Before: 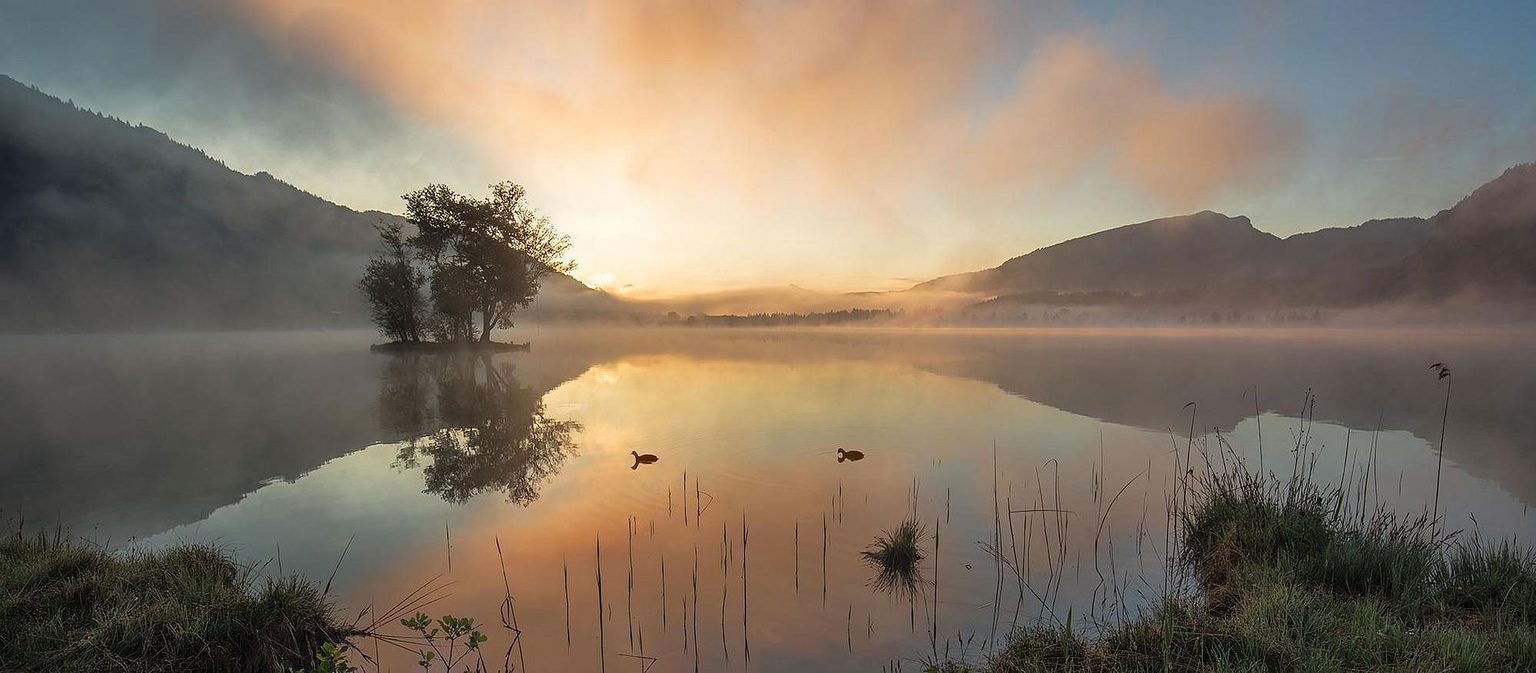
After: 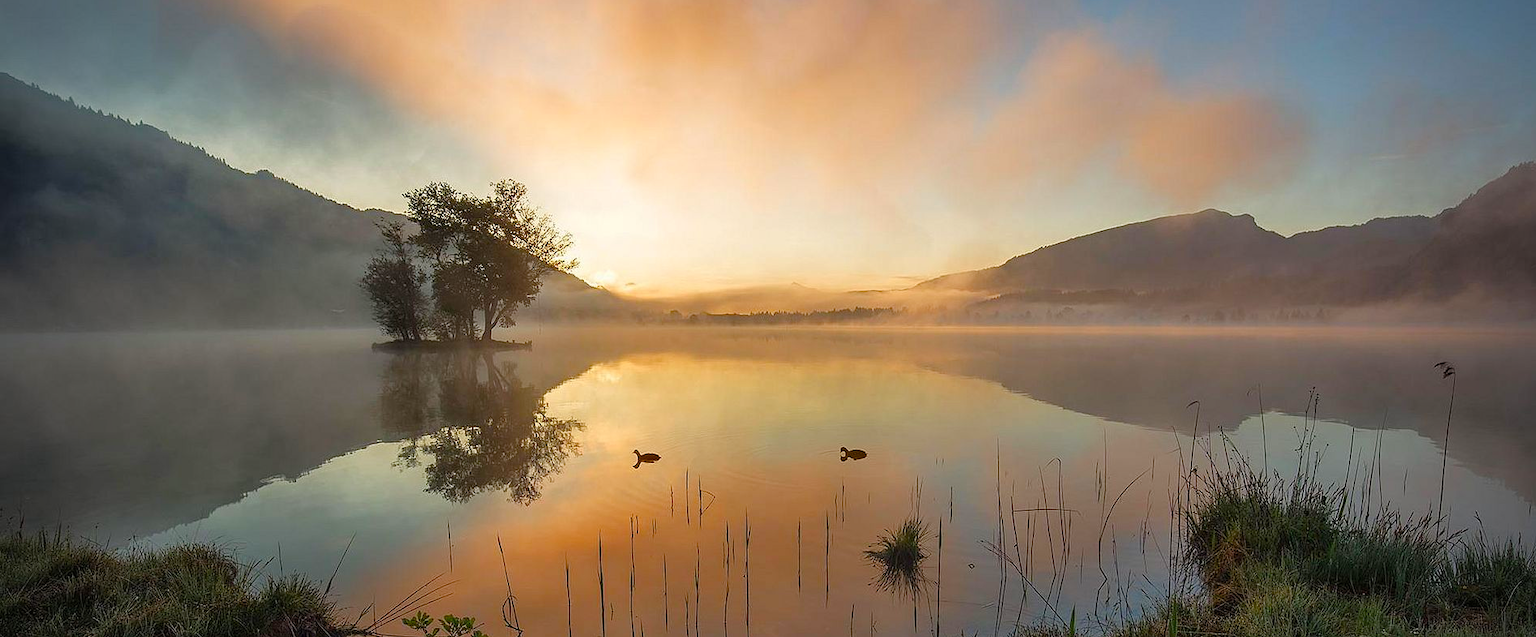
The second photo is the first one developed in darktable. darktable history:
crop: top 0.448%, right 0.264%, bottom 5.045%
color balance rgb: perceptual saturation grading › global saturation 35%, perceptual saturation grading › highlights -30%, perceptual saturation grading › shadows 35%, perceptual brilliance grading › global brilliance 3%, perceptual brilliance grading › highlights -3%, perceptual brilliance grading › shadows 3%
vignetting: unbound false
